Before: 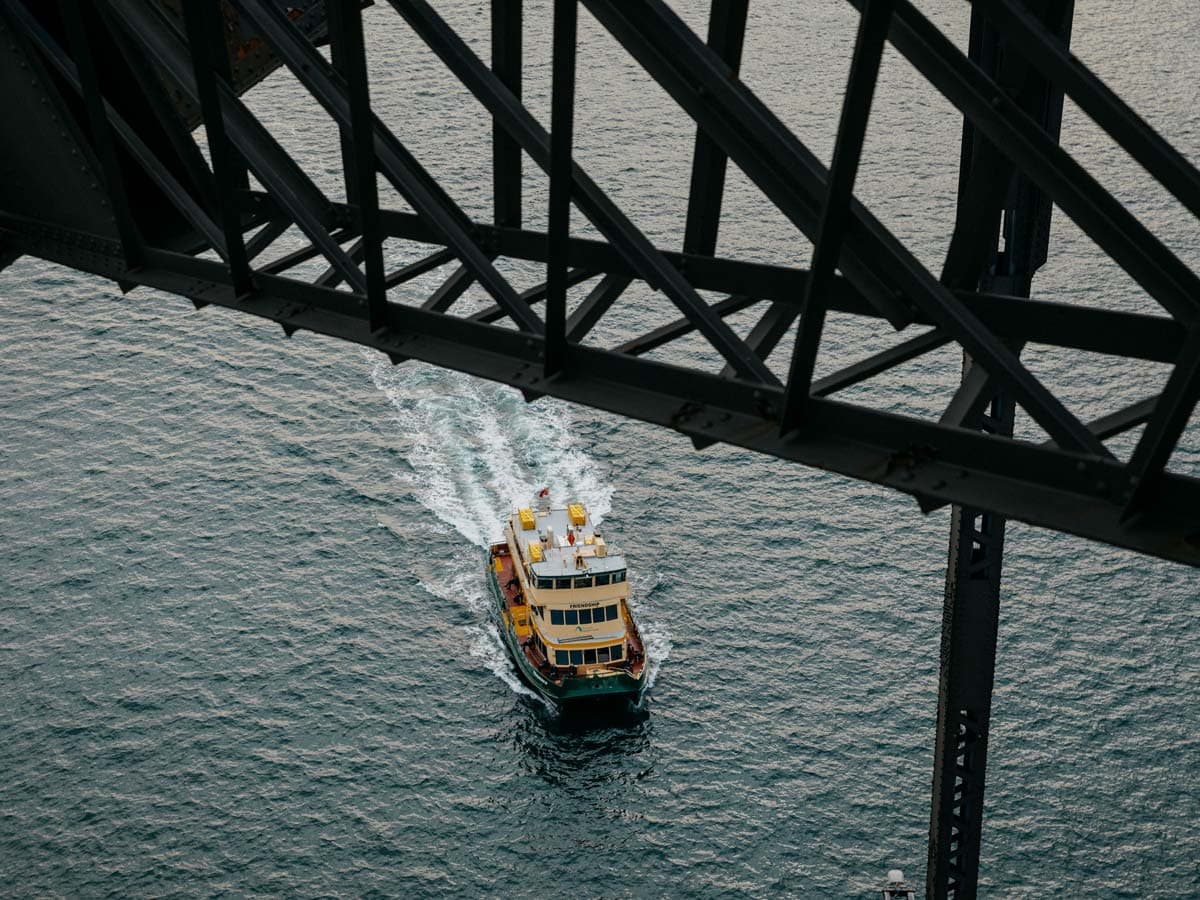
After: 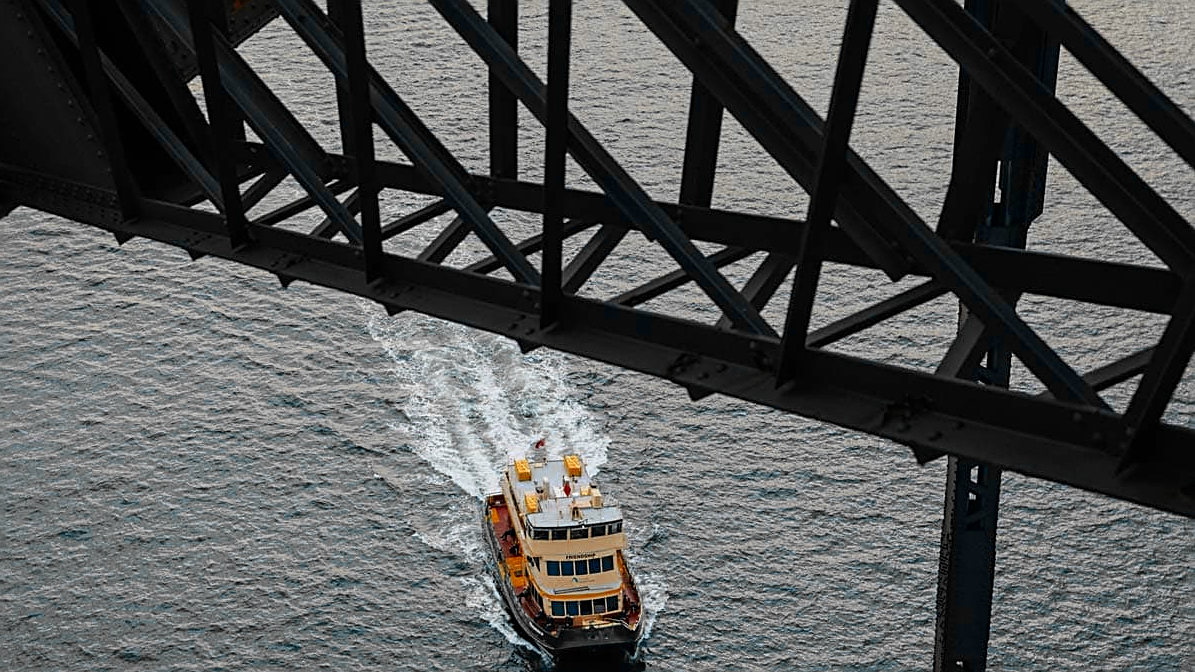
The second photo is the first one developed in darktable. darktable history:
sharpen: on, module defaults
crop: left 0.387%, top 5.469%, bottom 19.809%
color zones: curves: ch0 [(0, 0.363) (0.128, 0.373) (0.25, 0.5) (0.402, 0.407) (0.521, 0.525) (0.63, 0.559) (0.729, 0.662) (0.867, 0.471)]; ch1 [(0, 0.515) (0.136, 0.618) (0.25, 0.5) (0.378, 0) (0.516, 0) (0.622, 0.593) (0.737, 0.819) (0.87, 0.593)]; ch2 [(0, 0.529) (0.128, 0.471) (0.282, 0.451) (0.386, 0.662) (0.516, 0.525) (0.633, 0.554) (0.75, 0.62) (0.875, 0.441)]
